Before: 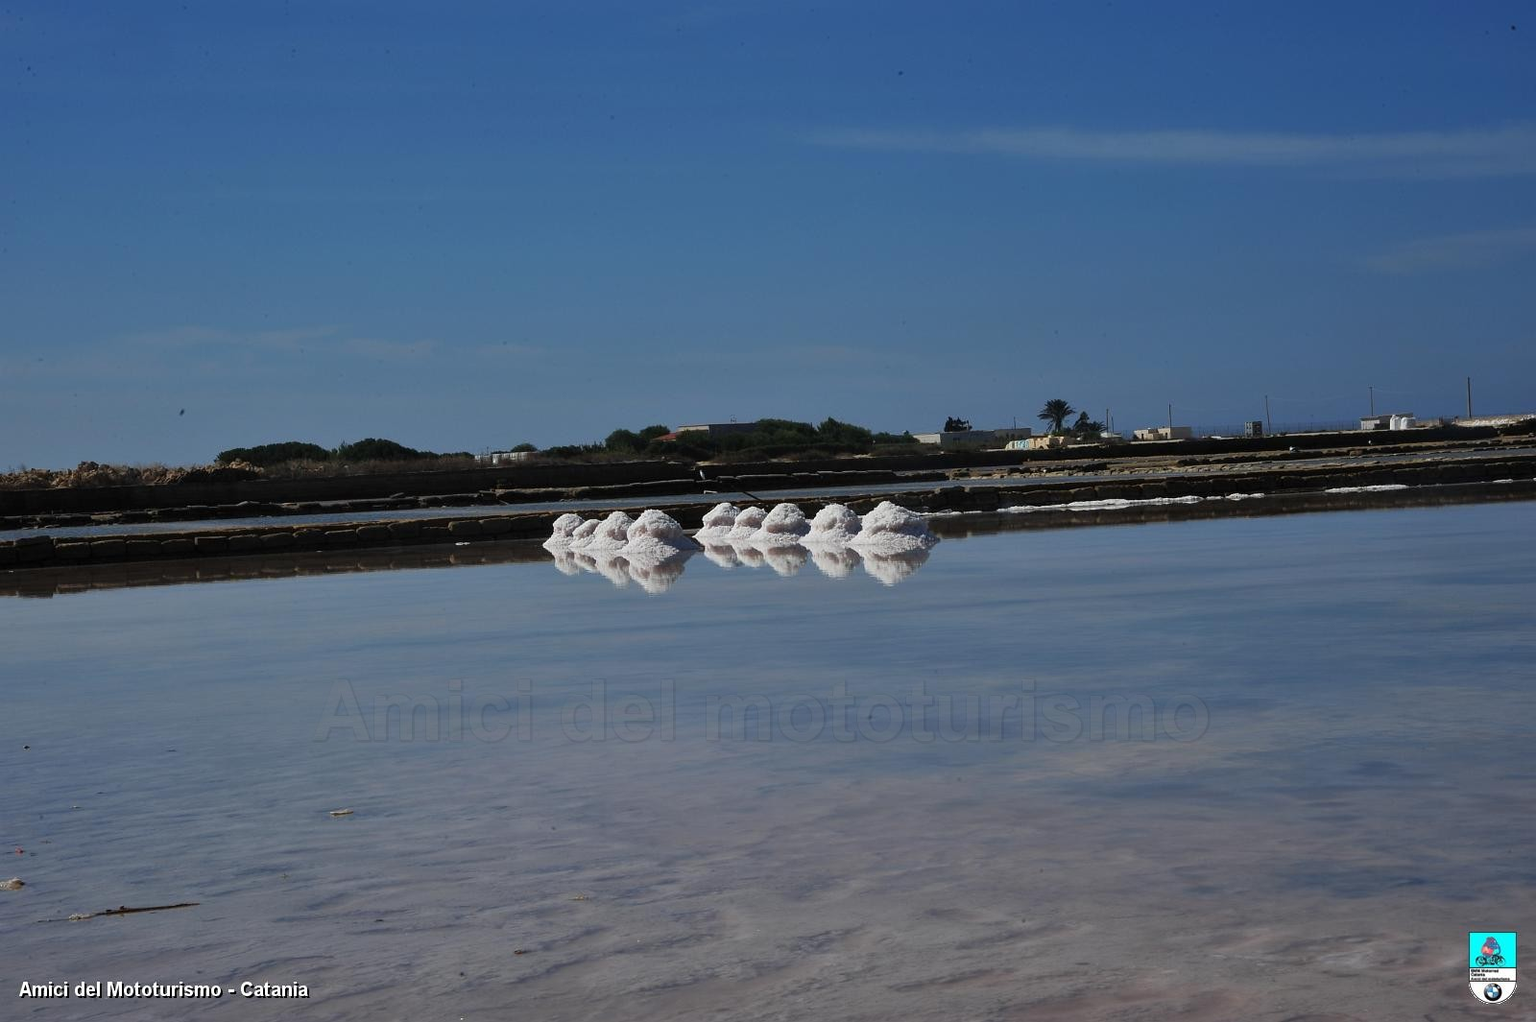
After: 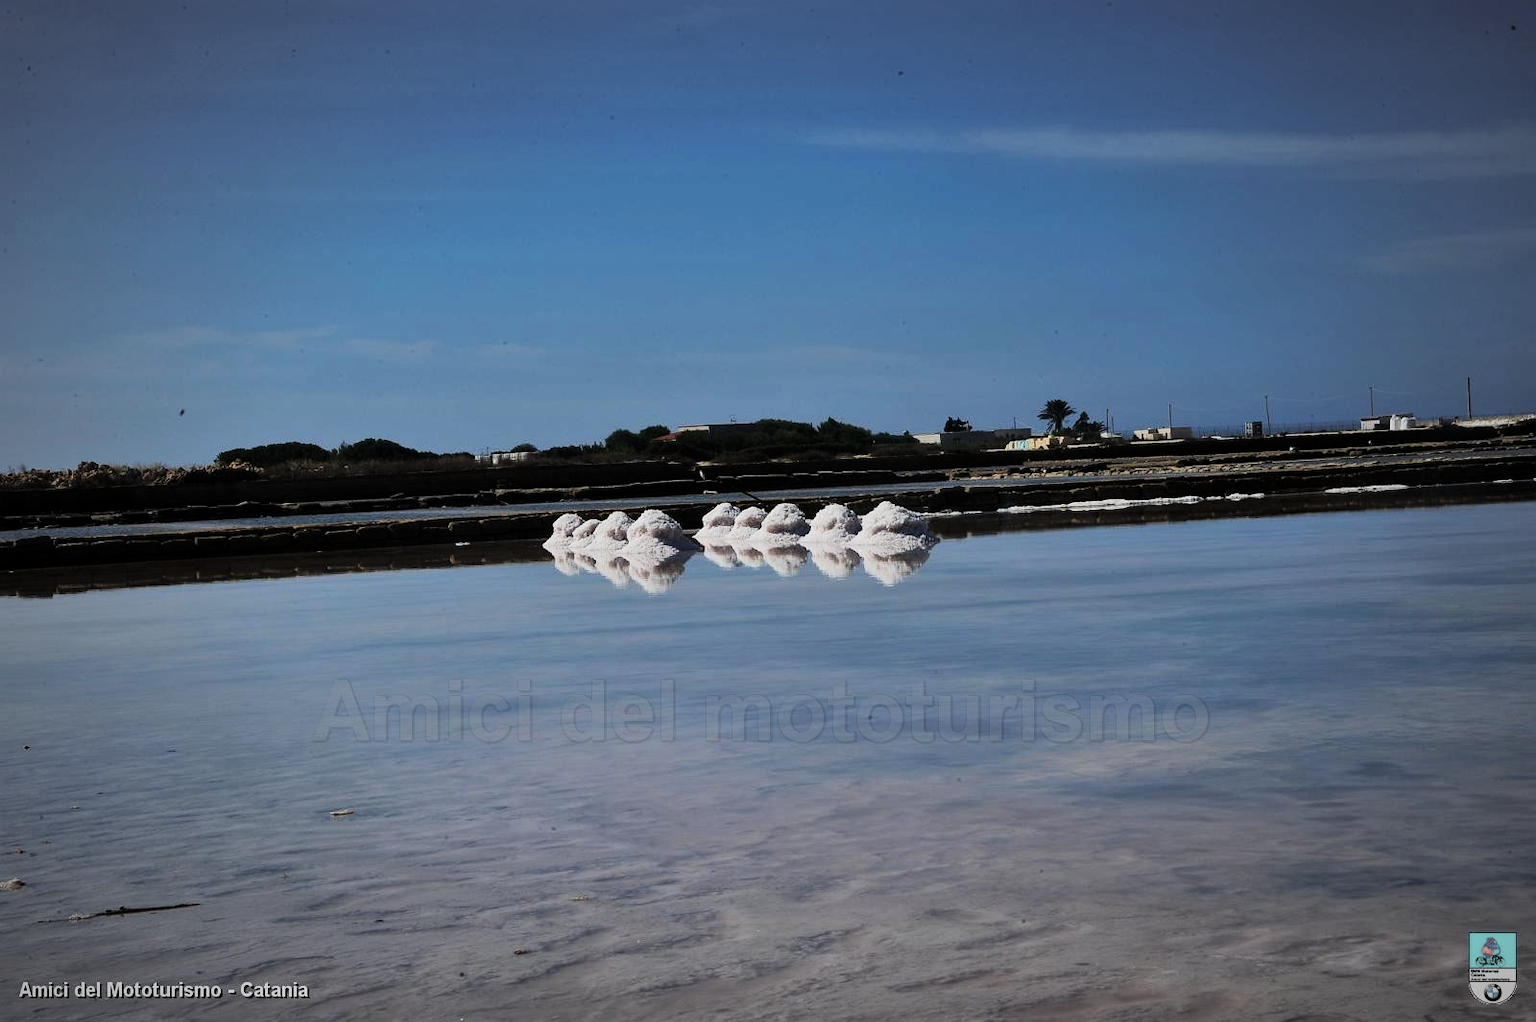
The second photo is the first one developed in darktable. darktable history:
contrast brightness saturation: contrast 0.058, brightness -0.006, saturation -0.216
vignetting: fall-off start 67.65%, fall-off radius 67.23%, automatic ratio true, unbound false
color balance rgb: shadows lift › luminance -19.634%, highlights gain › chroma 0.234%, highlights gain › hue 331.01°, perceptual saturation grading › global saturation 0.973%, global vibrance 42.266%
tone curve: curves: ch0 [(0.014, 0) (0.13, 0.09) (0.227, 0.211) (0.346, 0.388) (0.499, 0.598) (0.662, 0.76) (0.795, 0.846) (1, 0.969)]; ch1 [(0, 0) (0.366, 0.367) (0.447, 0.417) (0.473, 0.484) (0.504, 0.502) (0.525, 0.518) (0.564, 0.548) (0.639, 0.643) (1, 1)]; ch2 [(0, 0) (0.333, 0.346) (0.375, 0.375) (0.424, 0.43) (0.476, 0.498) (0.496, 0.505) (0.517, 0.515) (0.542, 0.564) (0.583, 0.6) (0.64, 0.622) (0.723, 0.676) (1, 1)], color space Lab, linked channels, preserve colors none
